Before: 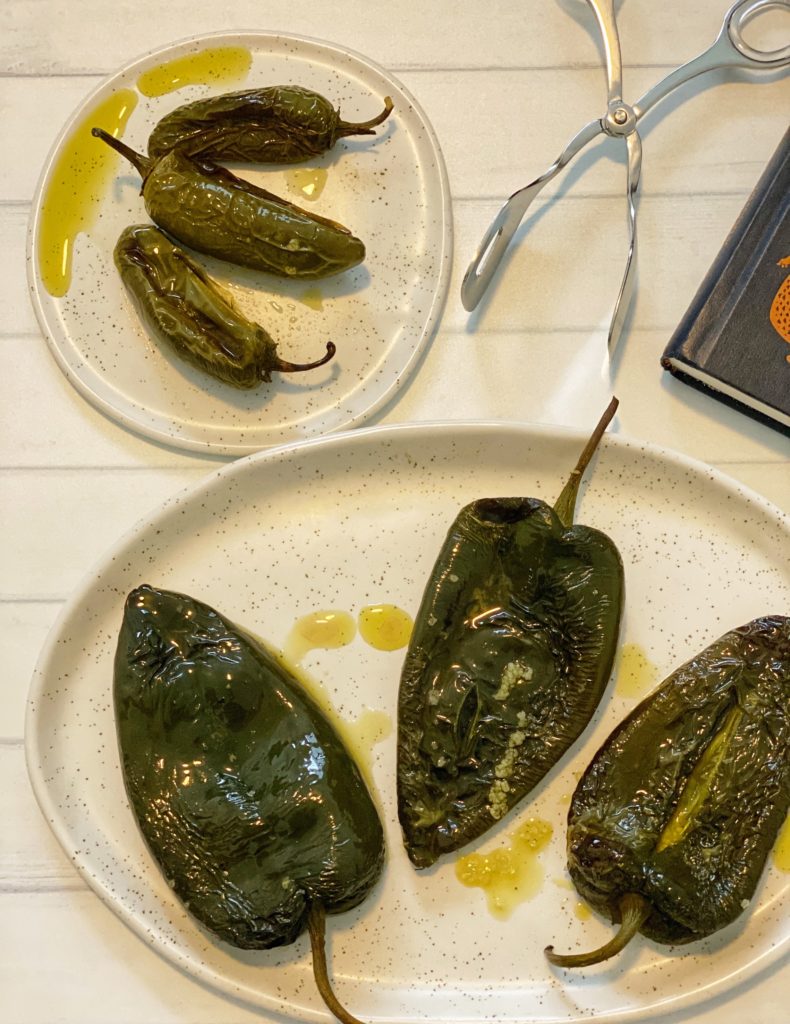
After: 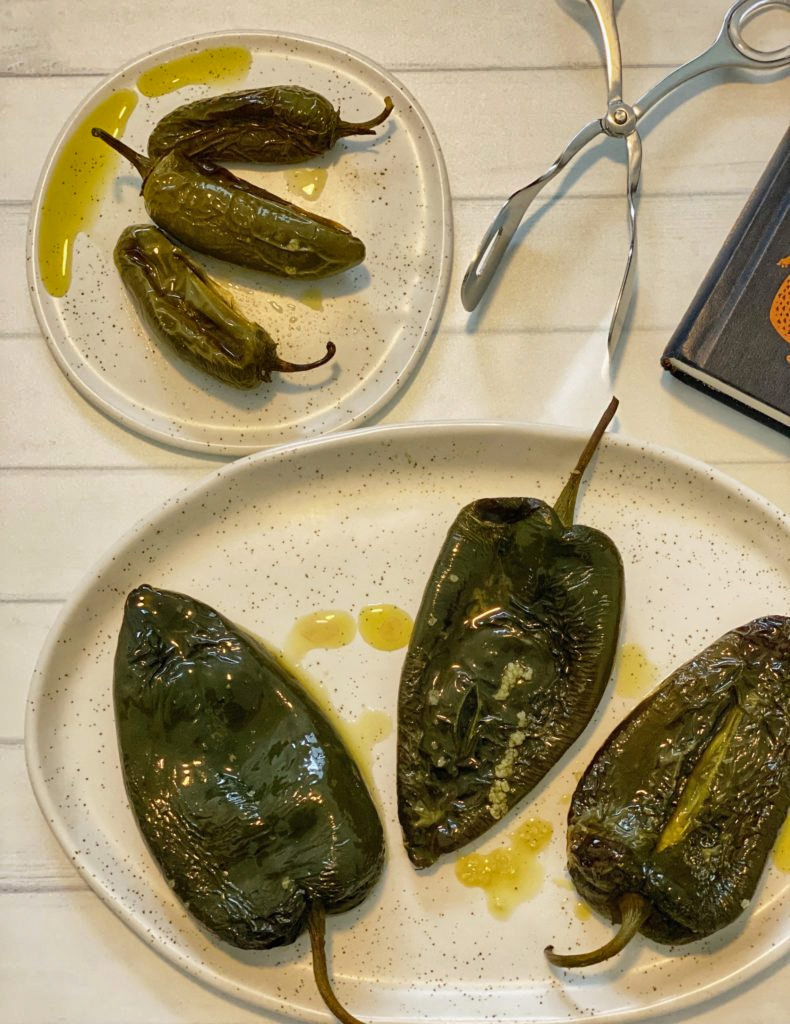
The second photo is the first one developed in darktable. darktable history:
exposure: exposure -0.051 EV, compensate highlight preservation false
shadows and highlights: low approximation 0.01, soften with gaussian
